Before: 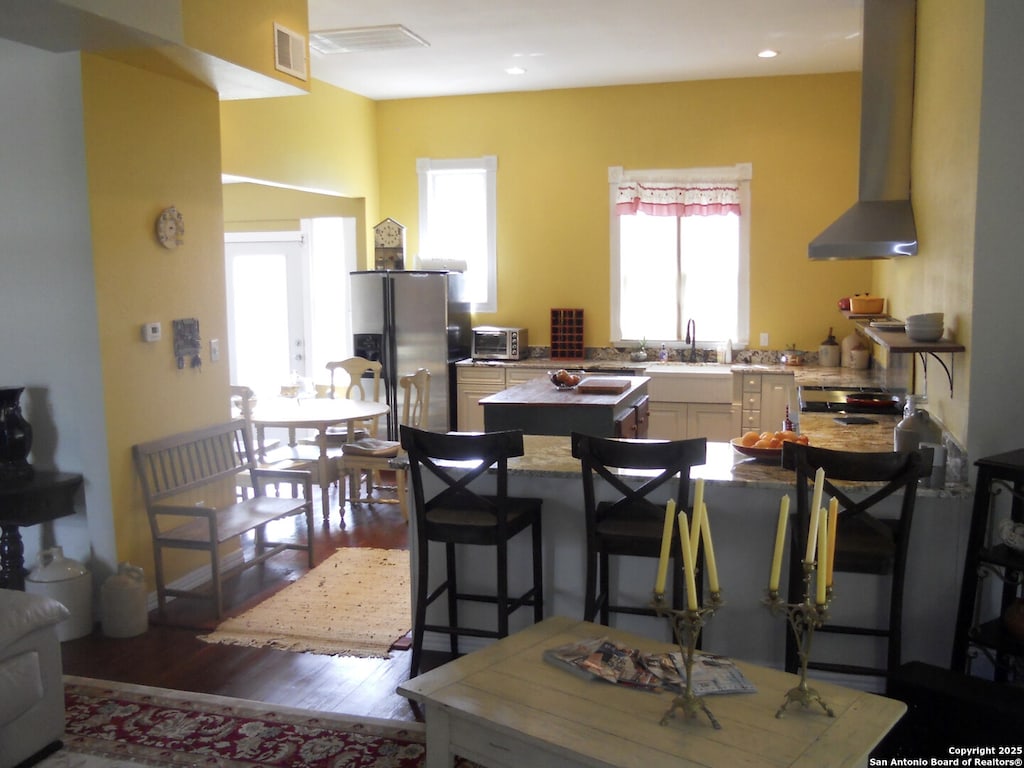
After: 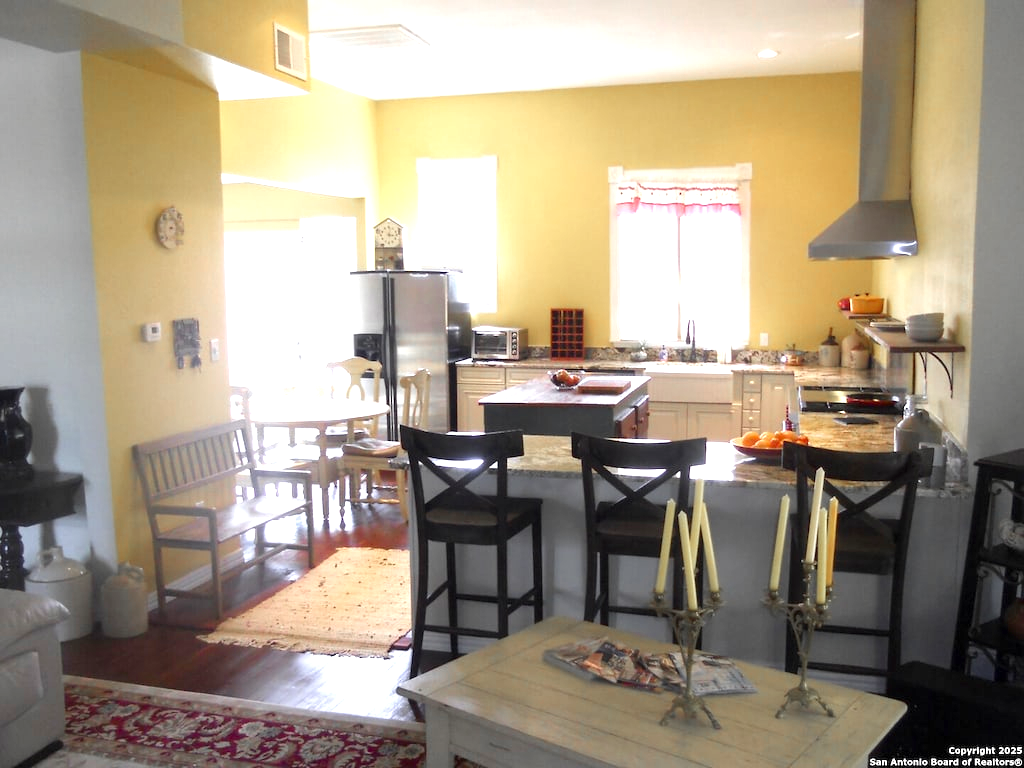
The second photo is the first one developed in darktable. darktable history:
exposure: exposure 0.941 EV, compensate highlight preservation false
color zones: curves: ch1 [(0, 0.679) (0.143, 0.647) (0.286, 0.261) (0.378, -0.011) (0.571, 0.396) (0.714, 0.399) (0.857, 0.406) (1, 0.679)]
